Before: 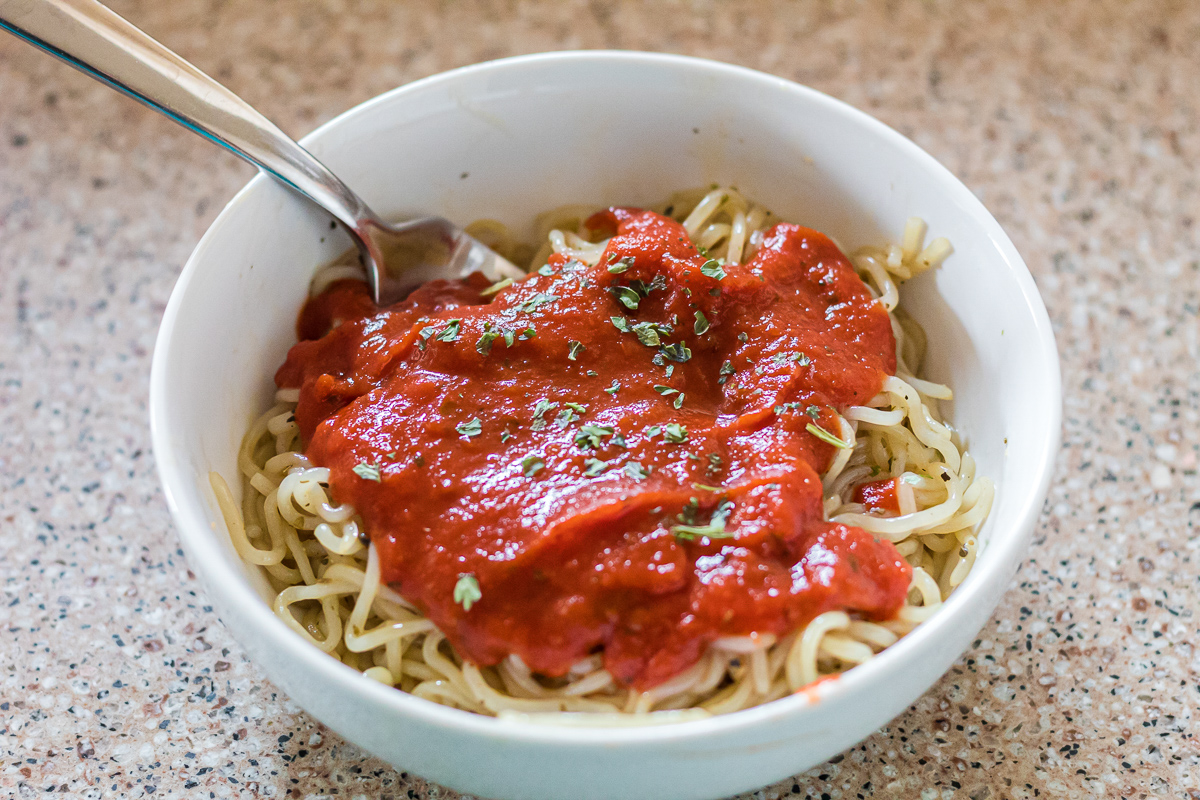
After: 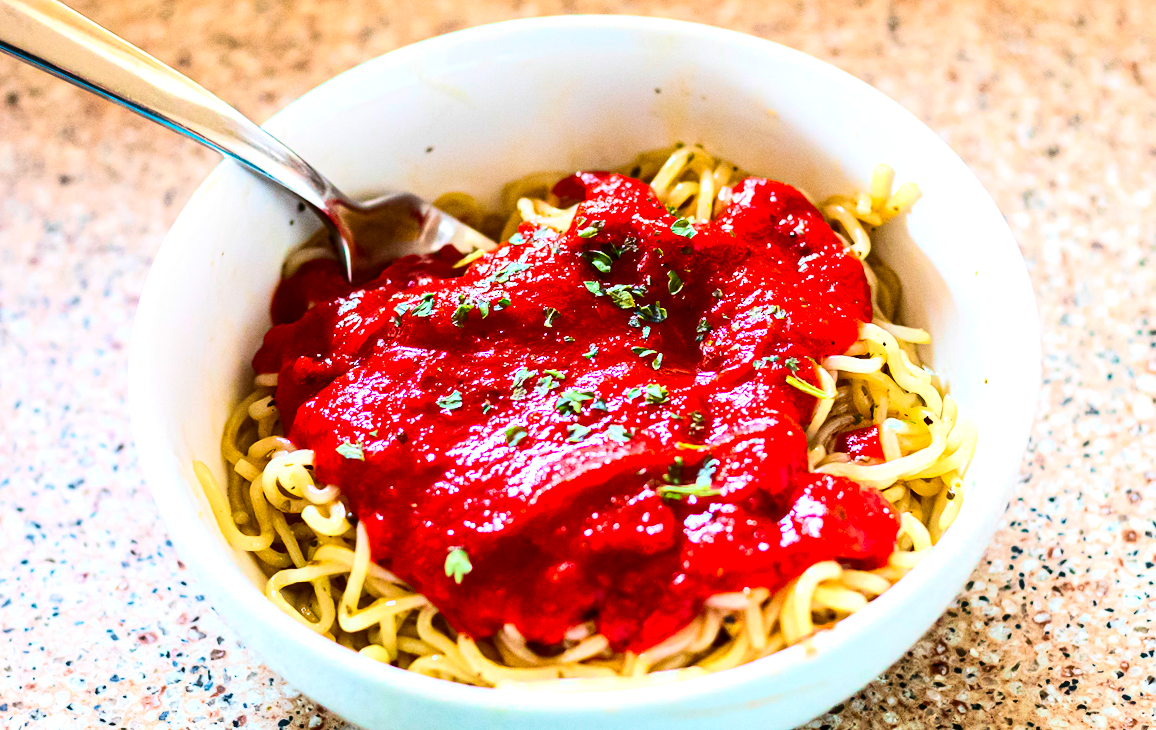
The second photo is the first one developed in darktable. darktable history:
contrast brightness saturation: contrast 0.26, brightness 0.02, saturation 0.87
rotate and perspective: rotation -3.52°, crop left 0.036, crop right 0.964, crop top 0.081, crop bottom 0.919
tone equalizer: -8 EV -0.75 EV, -7 EV -0.7 EV, -6 EV -0.6 EV, -5 EV -0.4 EV, -3 EV 0.4 EV, -2 EV 0.6 EV, -1 EV 0.7 EV, +0 EV 0.75 EV, edges refinement/feathering 500, mask exposure compensation -1.57 EV, preserve details no
